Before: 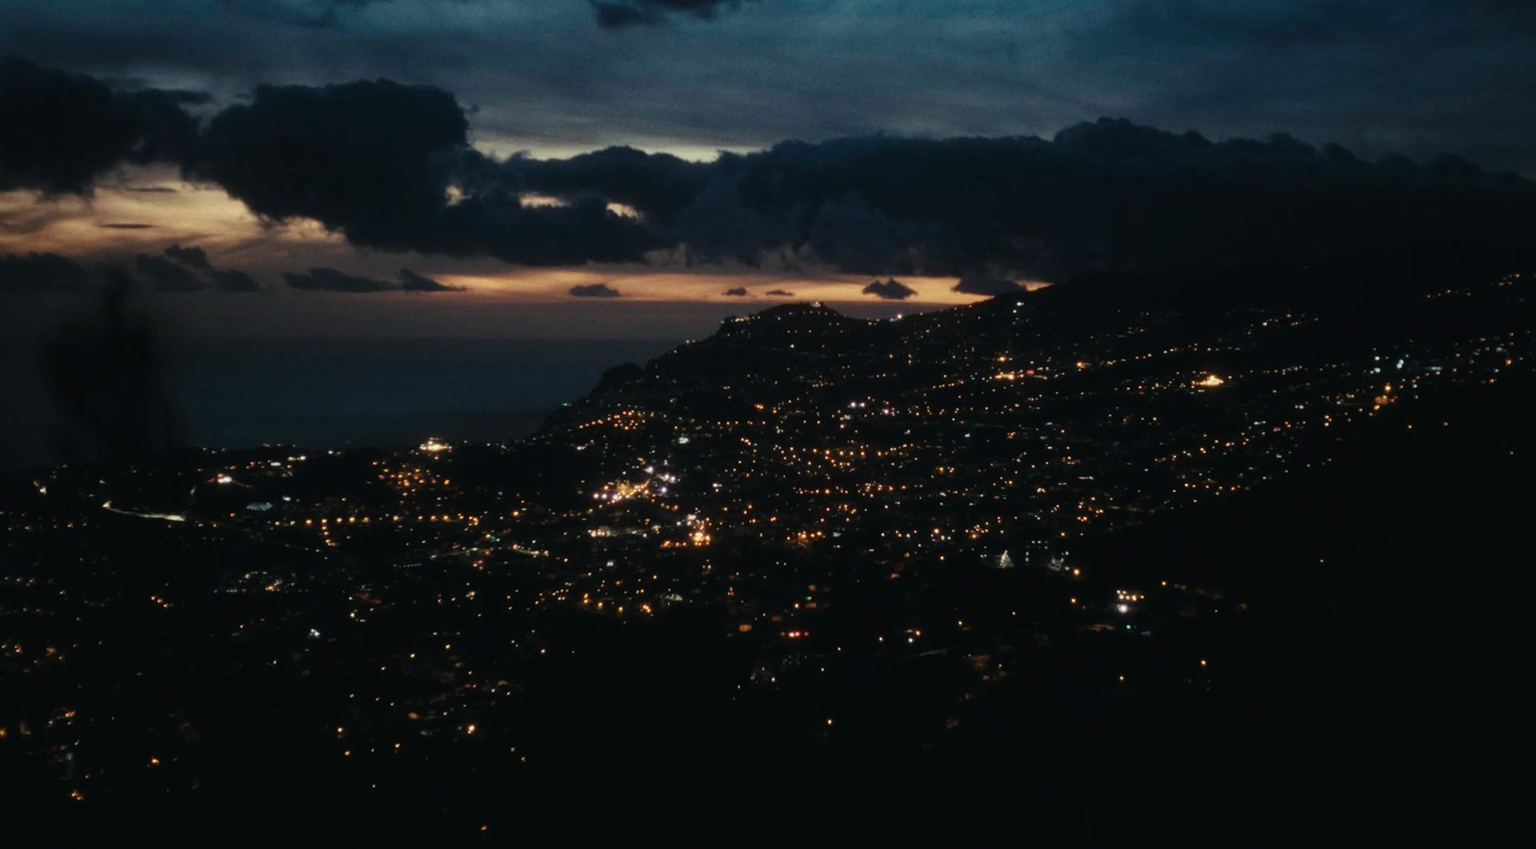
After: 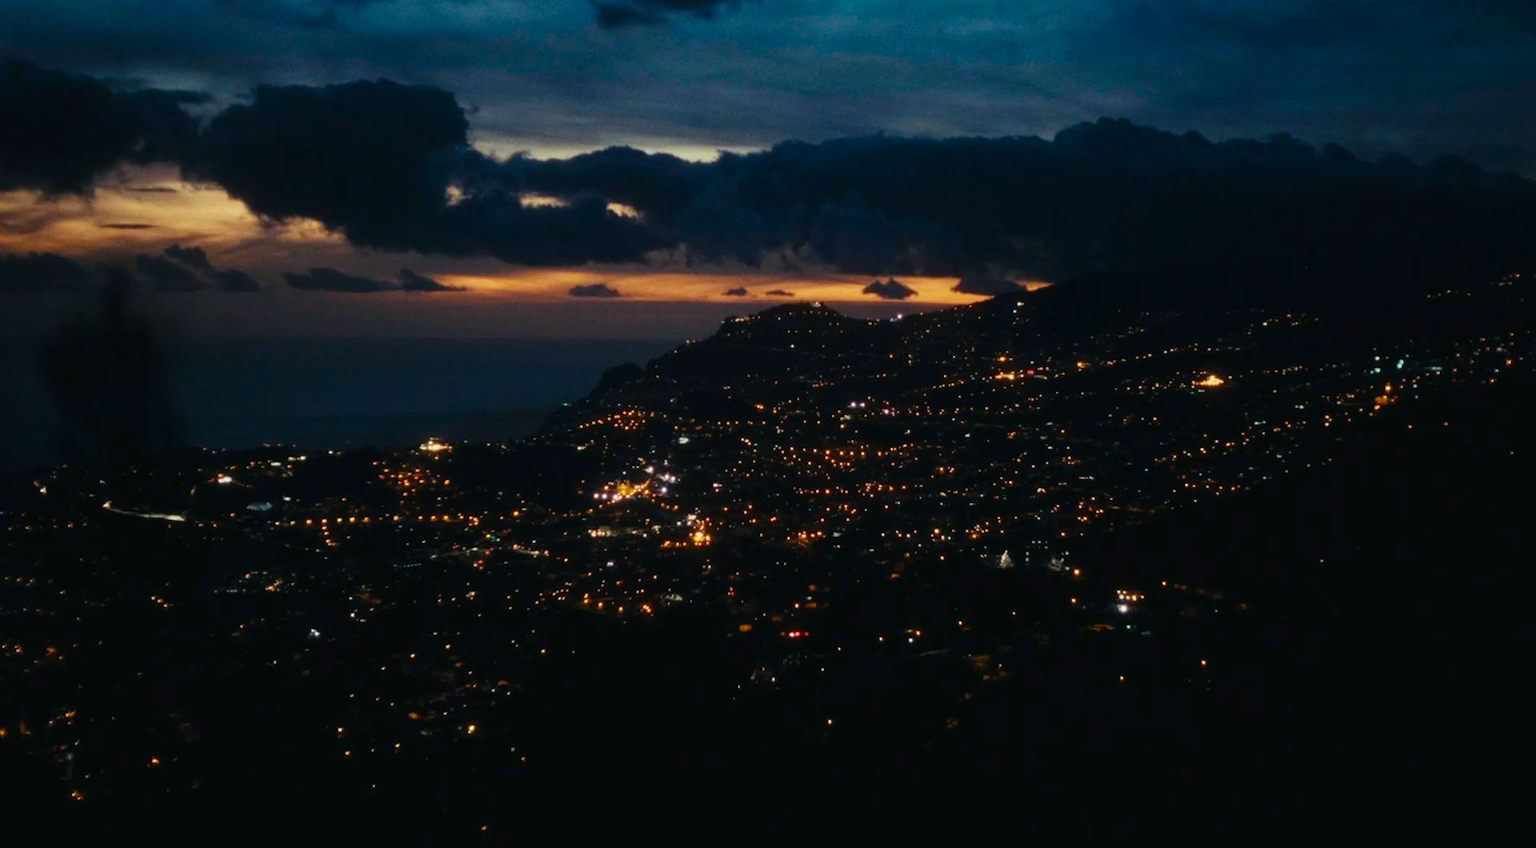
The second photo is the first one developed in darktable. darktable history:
contrast brightness saturation: contrast 0.08, saturation 0.2
white balance: red 1.009, blue 1.027
color balance rgb: perceptual saturation grading › global saturation 25%, global vibrance 10%
